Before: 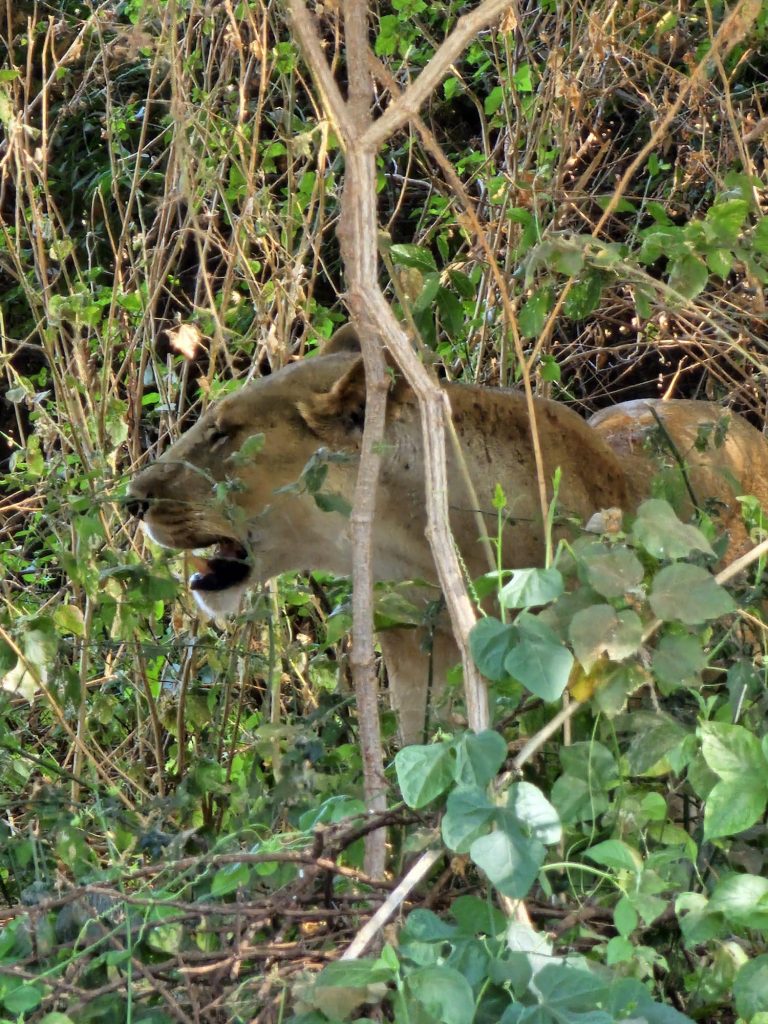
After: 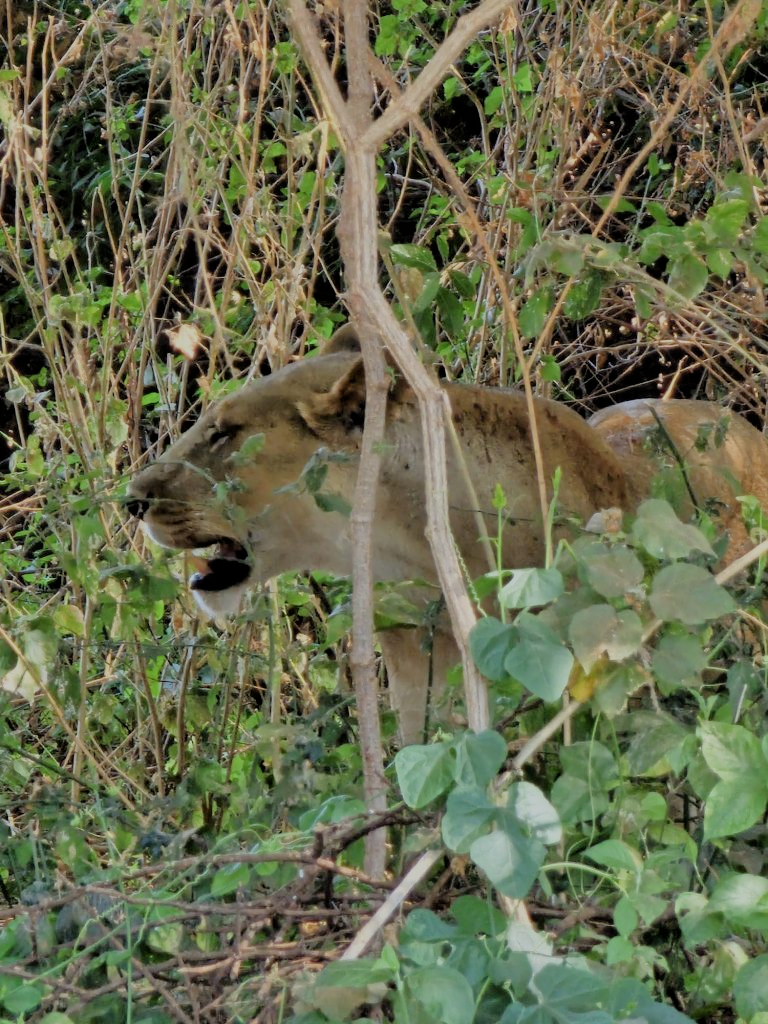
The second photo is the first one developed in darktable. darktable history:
filmic rgb: black relative exposure -6.57 EV, white relative exposure 4.71 EV, hardness 3.14, contrast 0.797
